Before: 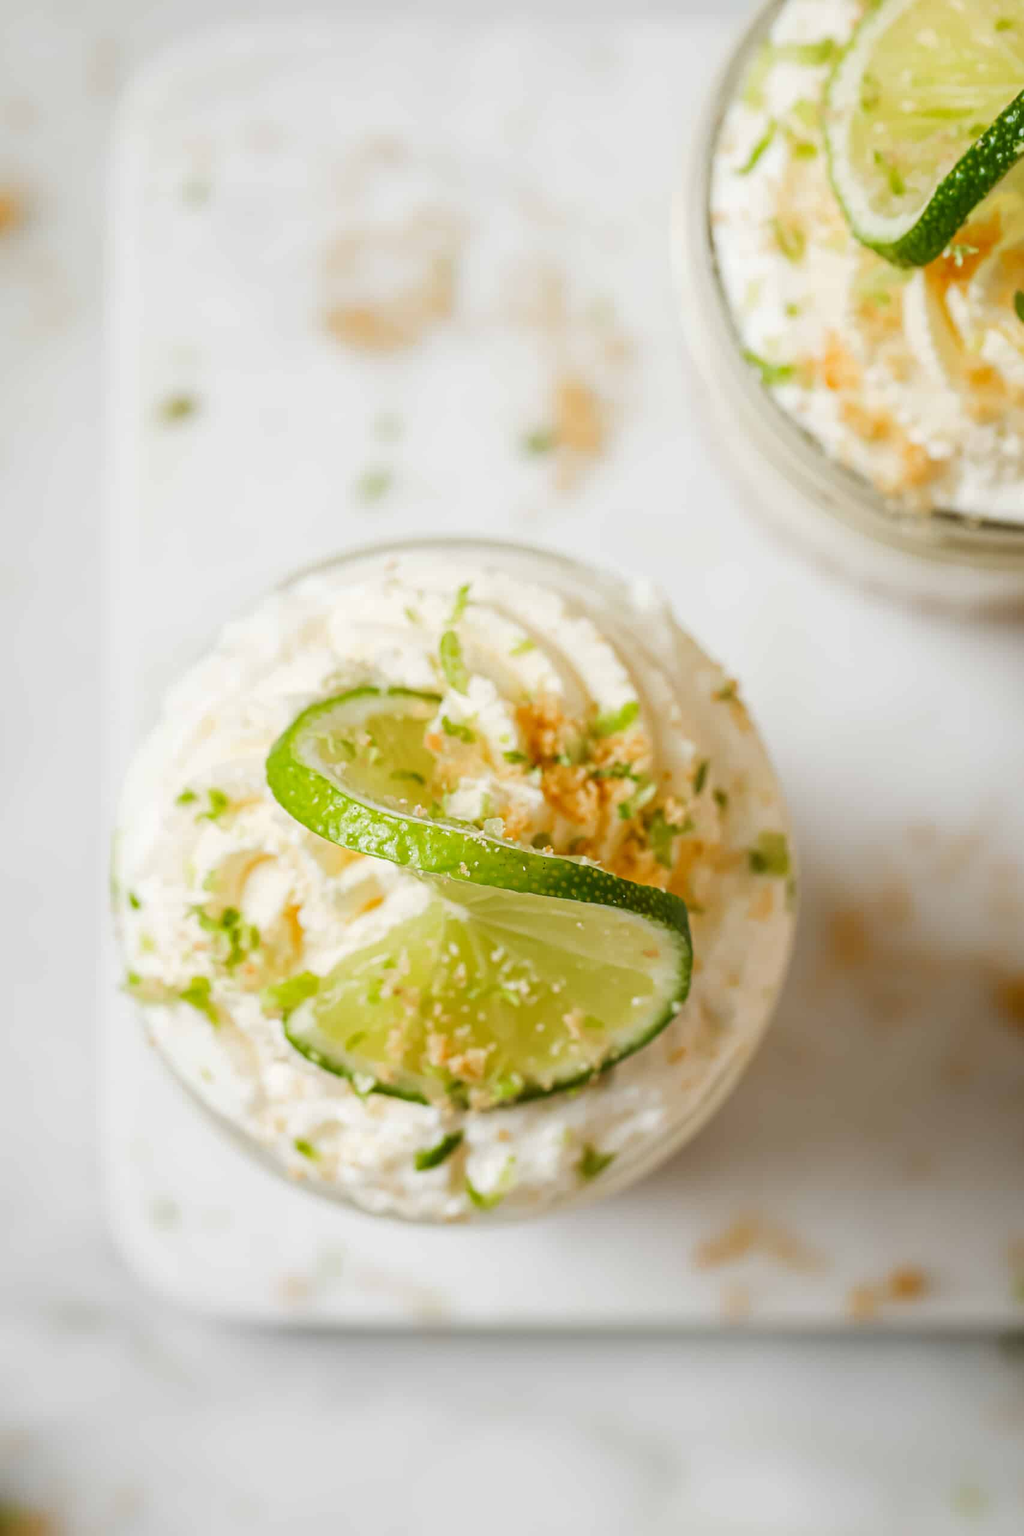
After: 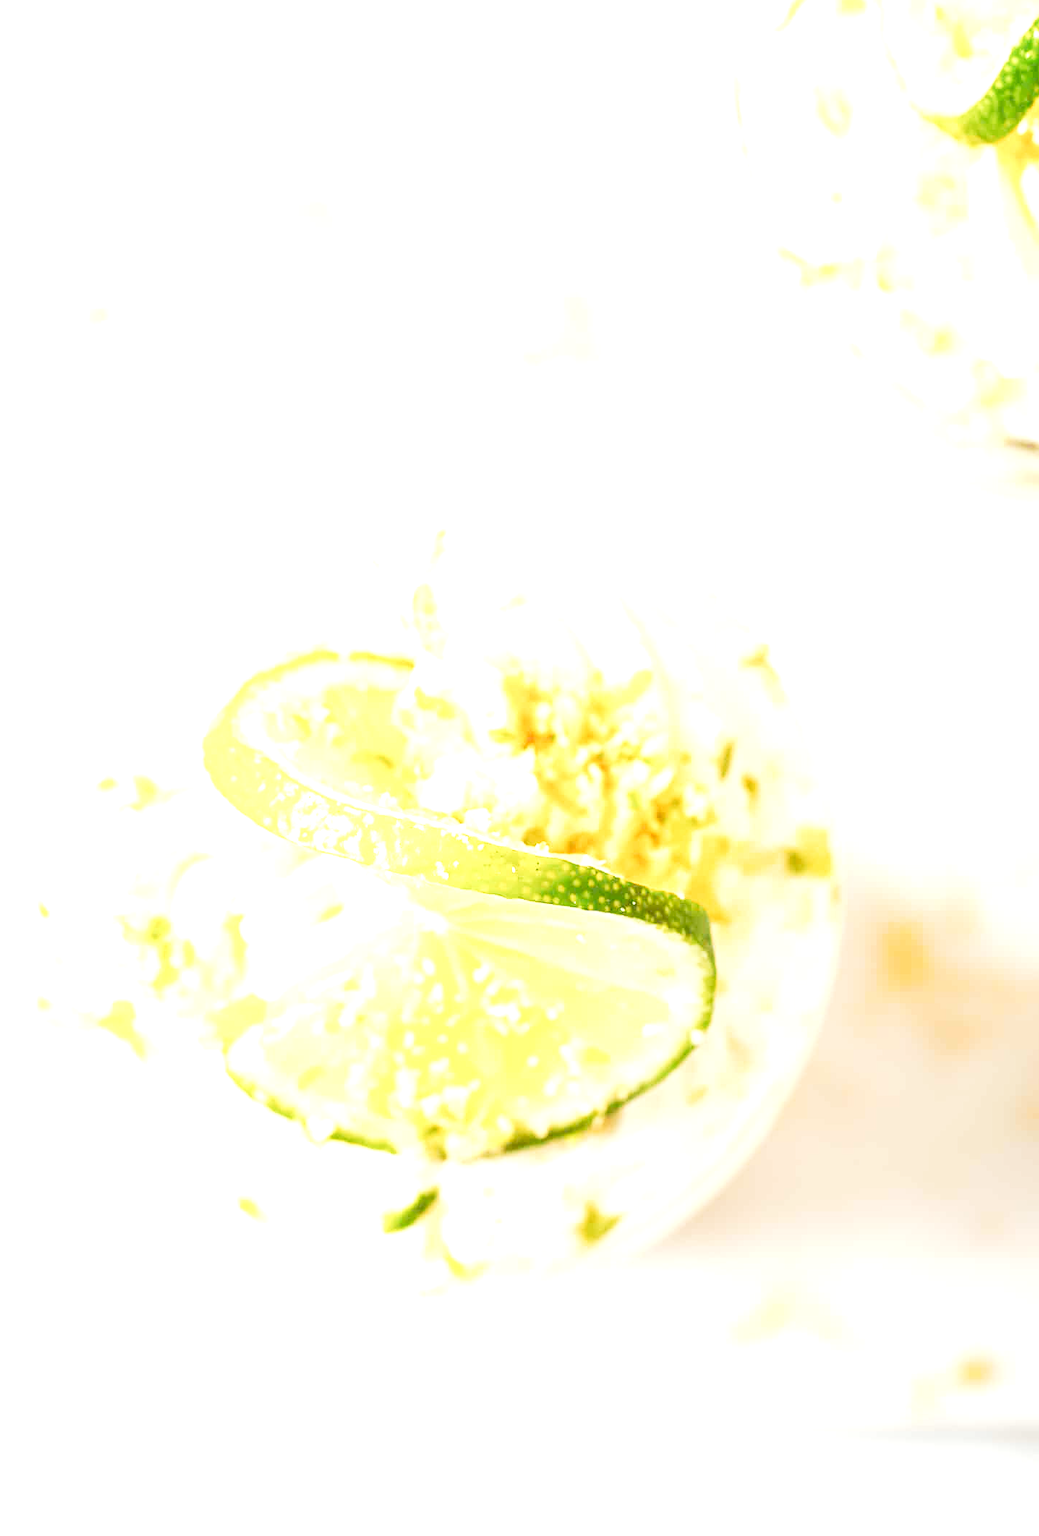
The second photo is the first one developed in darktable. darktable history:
crop and rotate: left 9.648%, top 9.571%, right 6.14%, bottom 7.429%
tone curve: curves: ch0 [(0, 0.005) (0.103, 0.097) (0.18, 0.22) (0.4, 0.485) (0.5, 0.612) (0.668, 0.787) (0.823, 0.894) (1, 0.971)]; ch1 [(0, 0) (0.172, 0.123) (0.324, 0.253) (0.396, 0.388) (0.478, 0.461) (0.499, 0.498) (0.522, 0.528) (0.609, 0.686) (0.704, 0.818) (1, 1)]; ch2 [(0, 0) (0.411, 0.424) (0.496, 0.501) (0.515, 0.514) (0.555, 0.585) (0.641, 0.69) (1, 1)], preserve colors none
exposure: exposure 2.208 EV, compensate highlight preservation false
